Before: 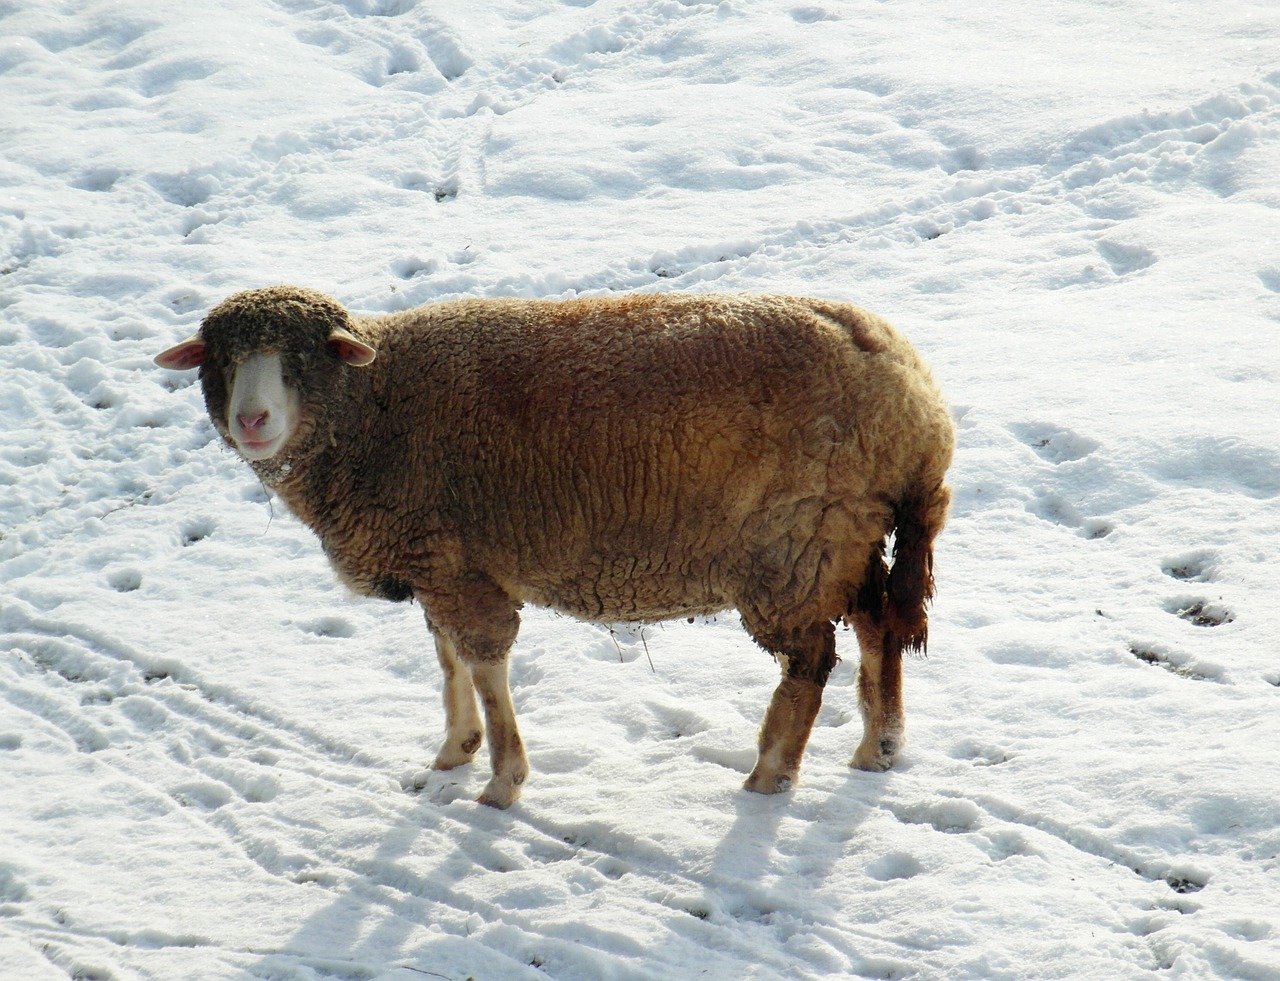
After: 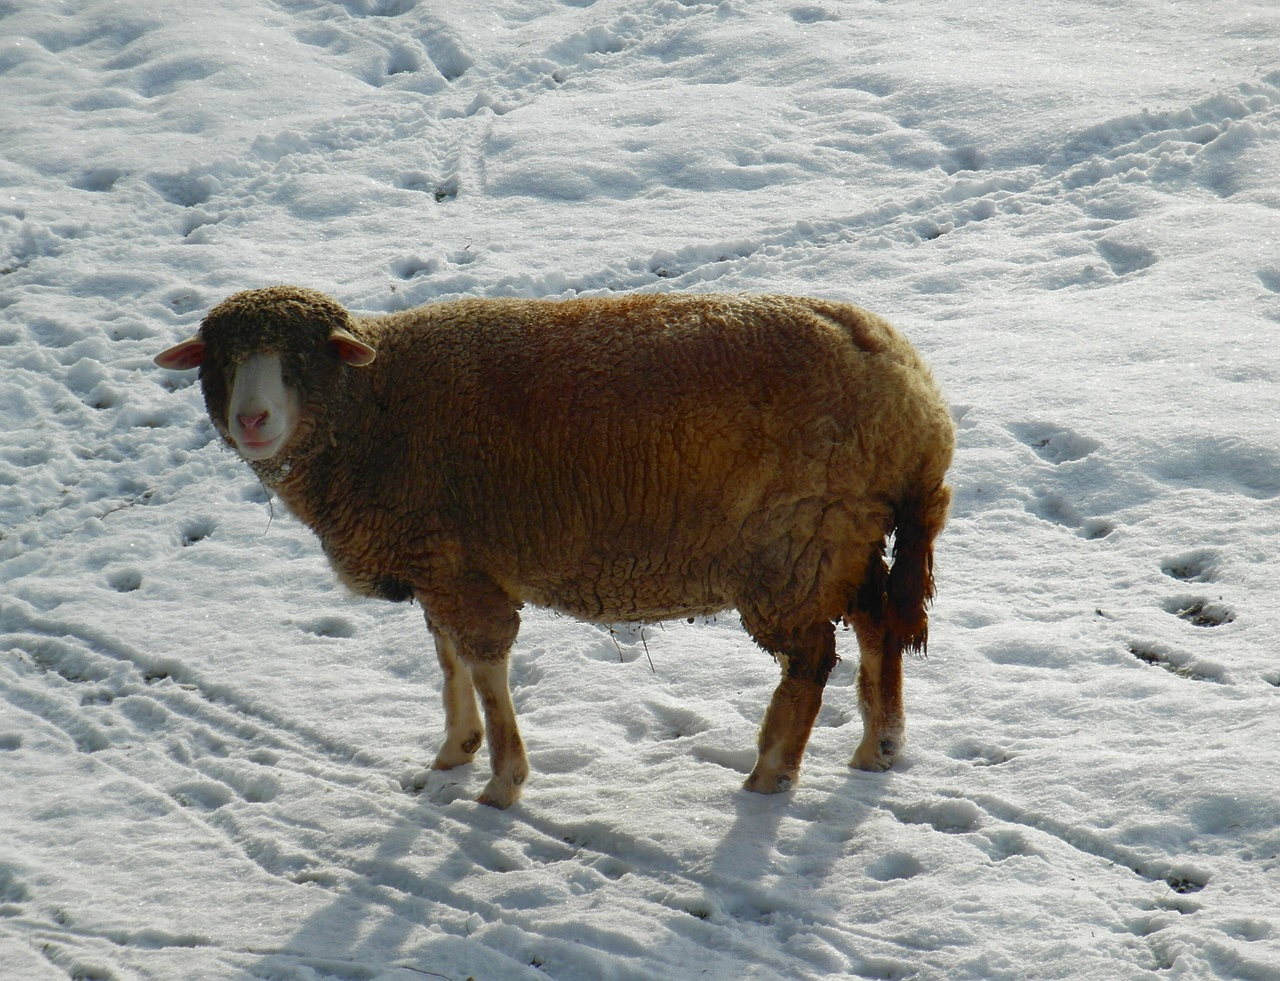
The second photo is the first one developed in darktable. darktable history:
exposure: exposure -0.044 EV, compensate highlight preservation false
tone curve: curves: ch0 [(0, 0) (0.003, 0.029) (0.011, 0.034) (0.025, 0.044) (0.044, 0.057) (0.069, 0.07) (0.1, 0.084) (0.136, 0.104) (0.177, 0.127) (0.224, 0.156) (0.277, 0.192) (0.335, 0.236) (0.399, 0.284) (0.468, 0.339) (0.543, 0.393) (0.623, 0.454) (0.709, 0.541) (0.801, 0.65) (0.898, 0.766) (1, 1)], color space Lab, independent channels, preserve colors none
